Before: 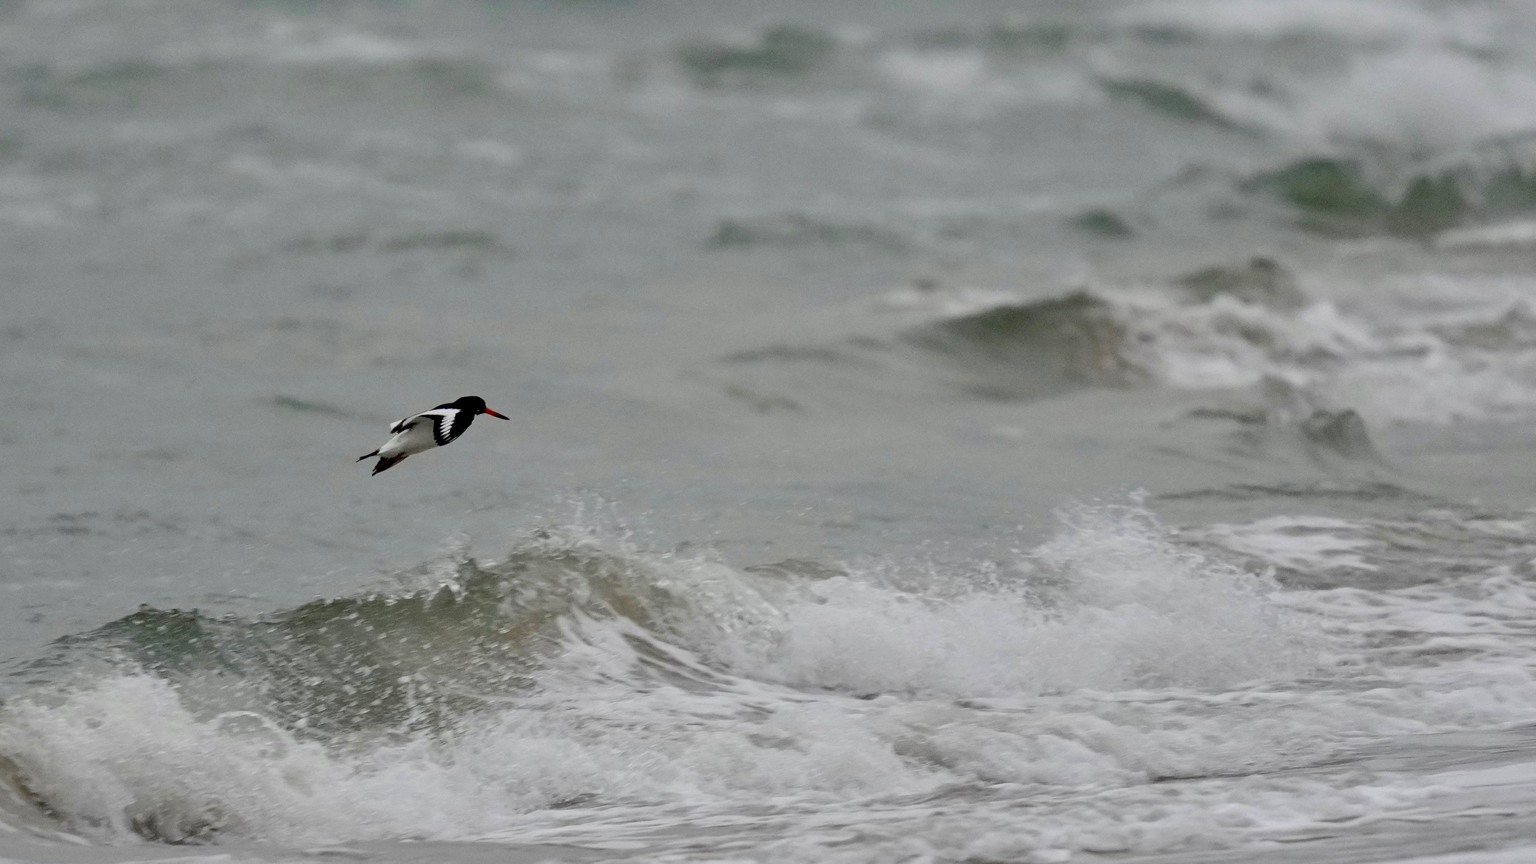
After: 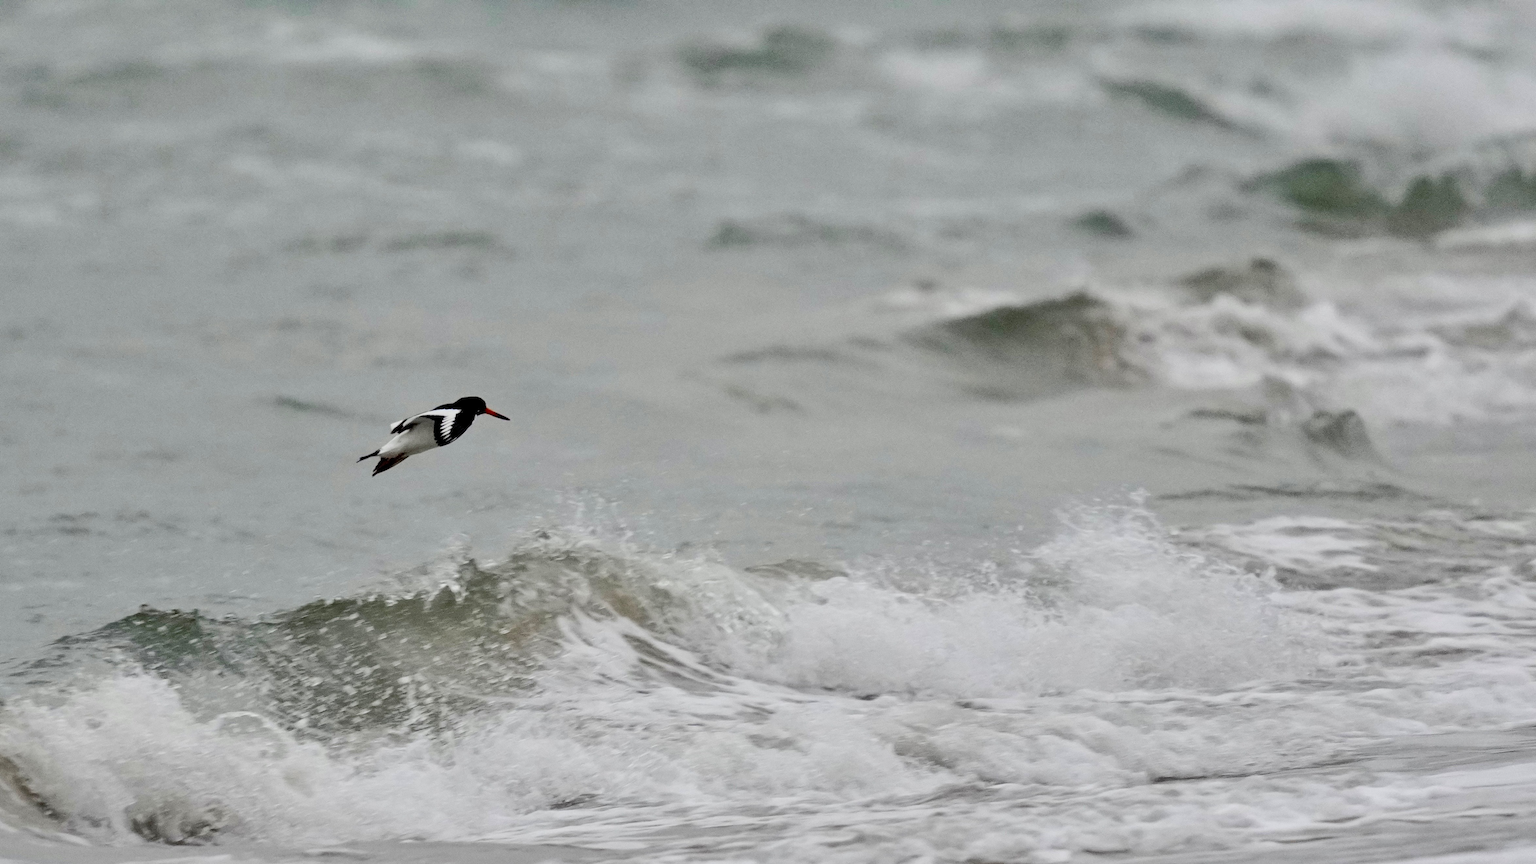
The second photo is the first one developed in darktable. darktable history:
shadows and highlights: shadows 32.14, highlights -31.83, soften with gaussian
tone curve: curves: ch0 [(0, 0) (0.003, 0.005) (0.011, 0.013) (0.025, 0.027) (0.044, 0.044) (0.069, 0.06) (0.1, 0.081) (0.136, 0.114) (0.177, 0.16) (0.224, 0.211) (0.277, 0.277) (0.335, 0.354) (0.399, 0.435) (0.468, 0.538) (0.543, 0.626) (0.623, 0.708) (0.709, 0.789) (0.801, 0.867) (0.898, 0.935) (1, 1)], color space Lab, independent channels, preserve colors none
